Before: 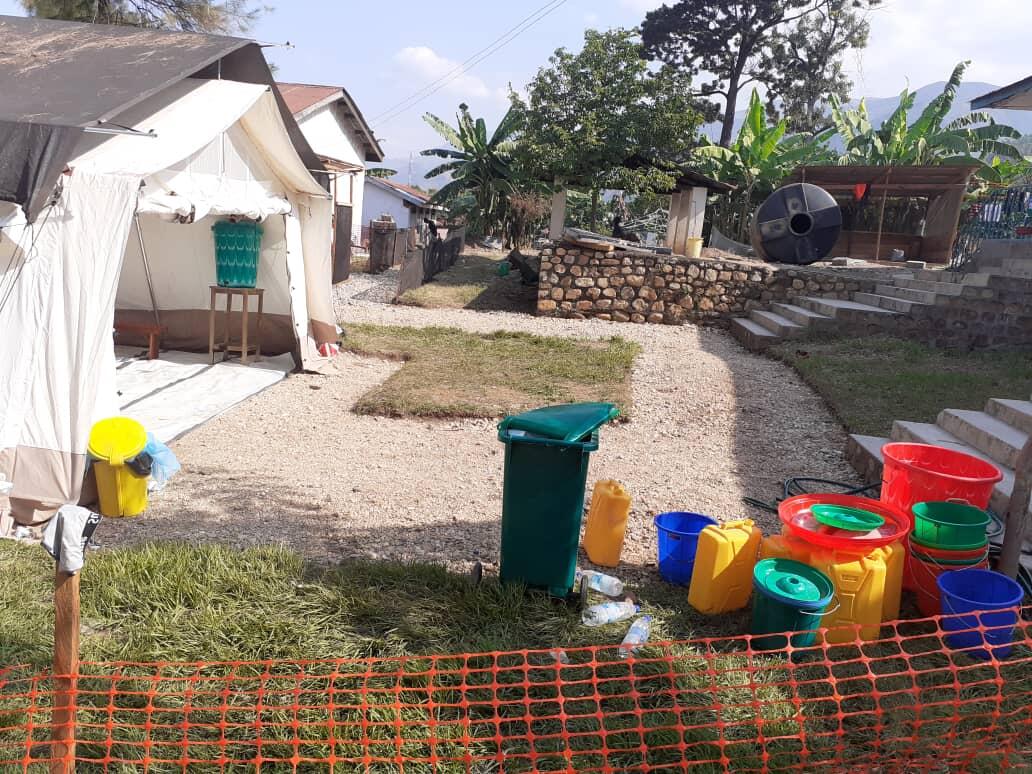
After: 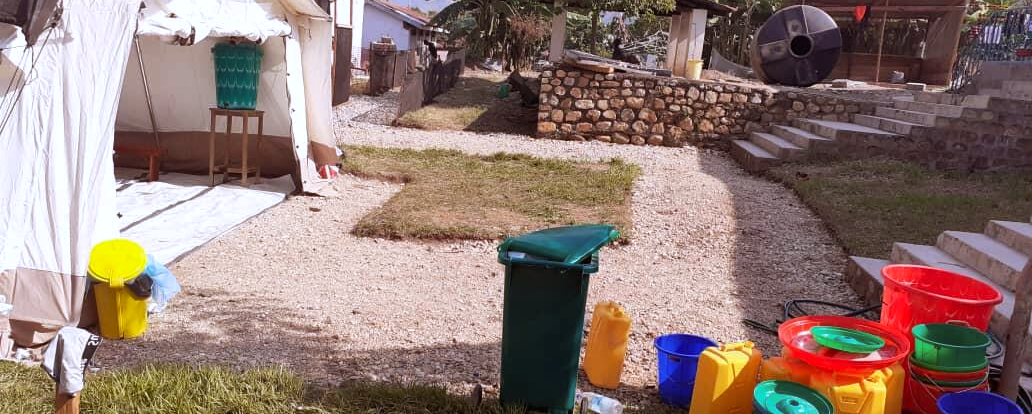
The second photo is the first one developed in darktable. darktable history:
shadows and highlights: radius 133.83, soften with gaussian
crop and rotate: top 23.043%, bottom 23.437%
color calibration: illuminant as shot in camera, x 0.358, y 0.373, temperature 4628.91 K
rgb levels: mode RGB, independent channels, levels [[0, 0.5, 1], [0, 0.521, 1], [0, 0.536, 1]]
